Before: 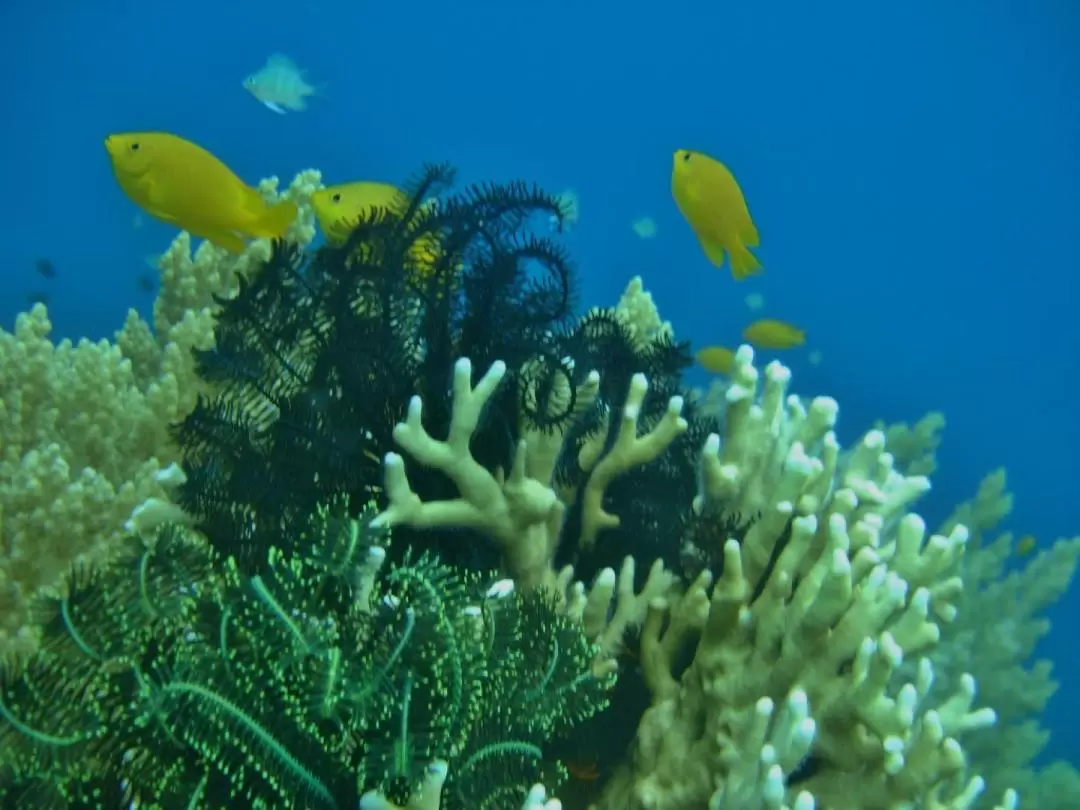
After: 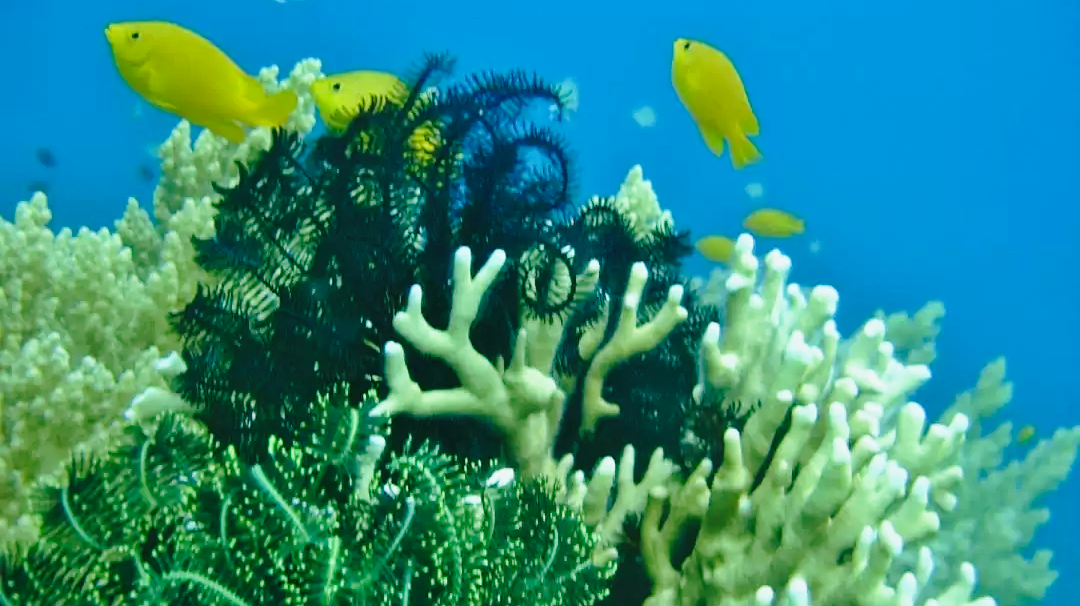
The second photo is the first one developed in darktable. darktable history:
exposure: black level correction 0, compensate exposure bias true, compensate highlight preservation false
sharpen: amount 0.203
crop: top 13.819%, bottom 11.274%
base curve: curves: ch0 [(0, 0) (0.028, 0.03) (0.121, 0.232) (0.46, 0.748) (0.859, 0.968) (1, 1)], preserve colors none
